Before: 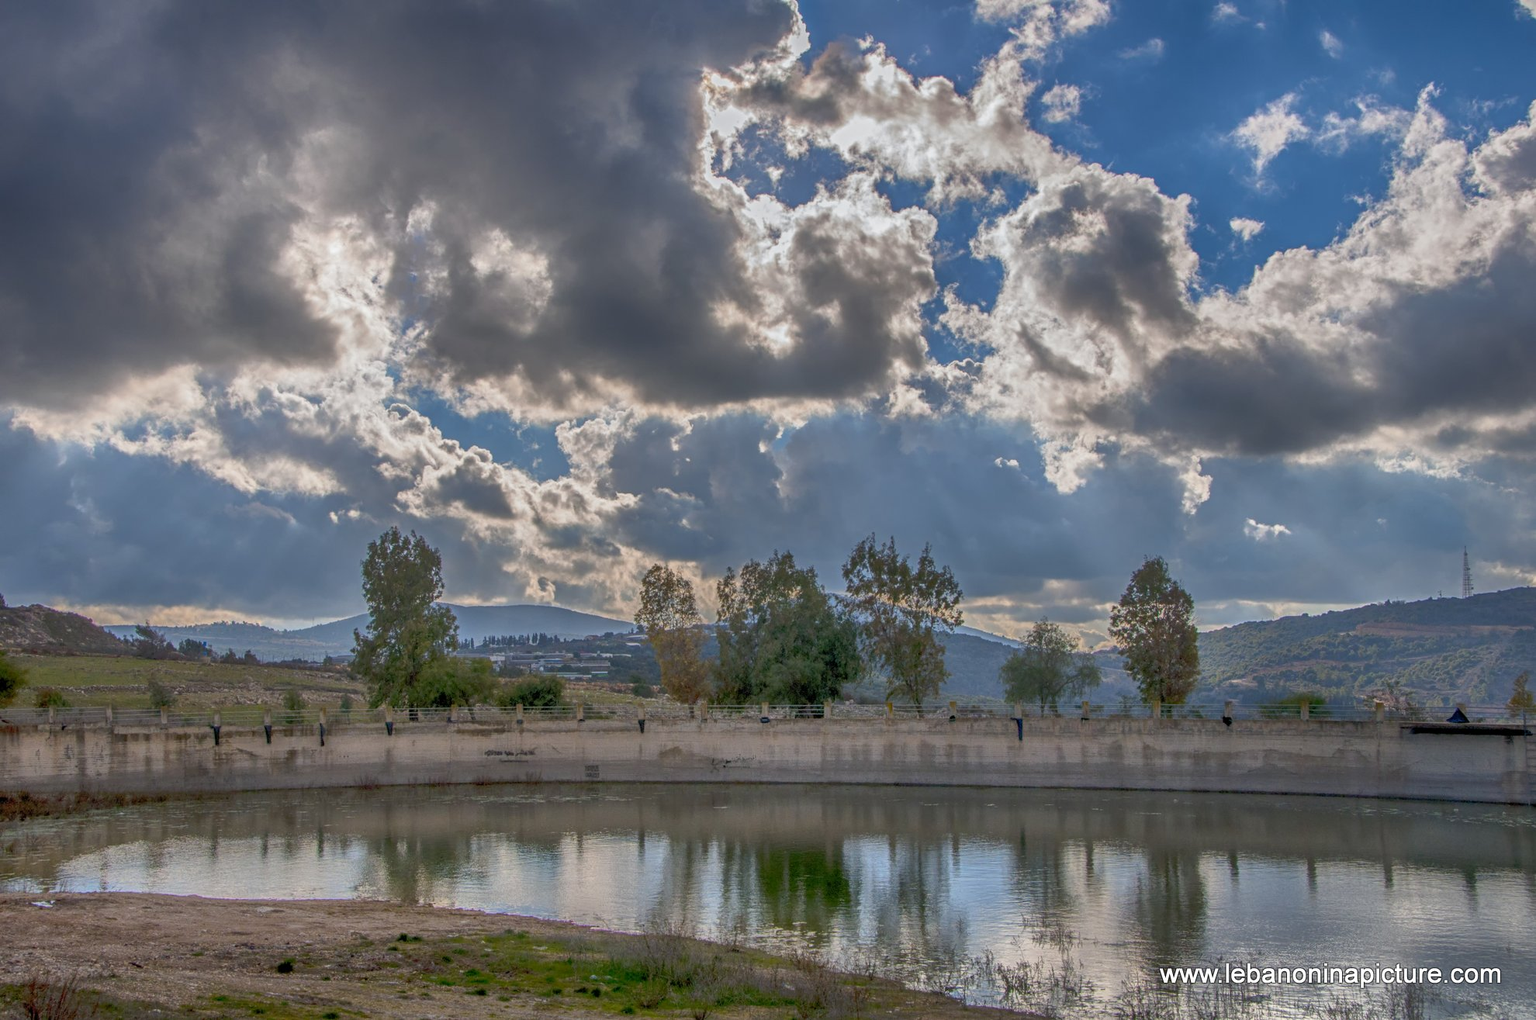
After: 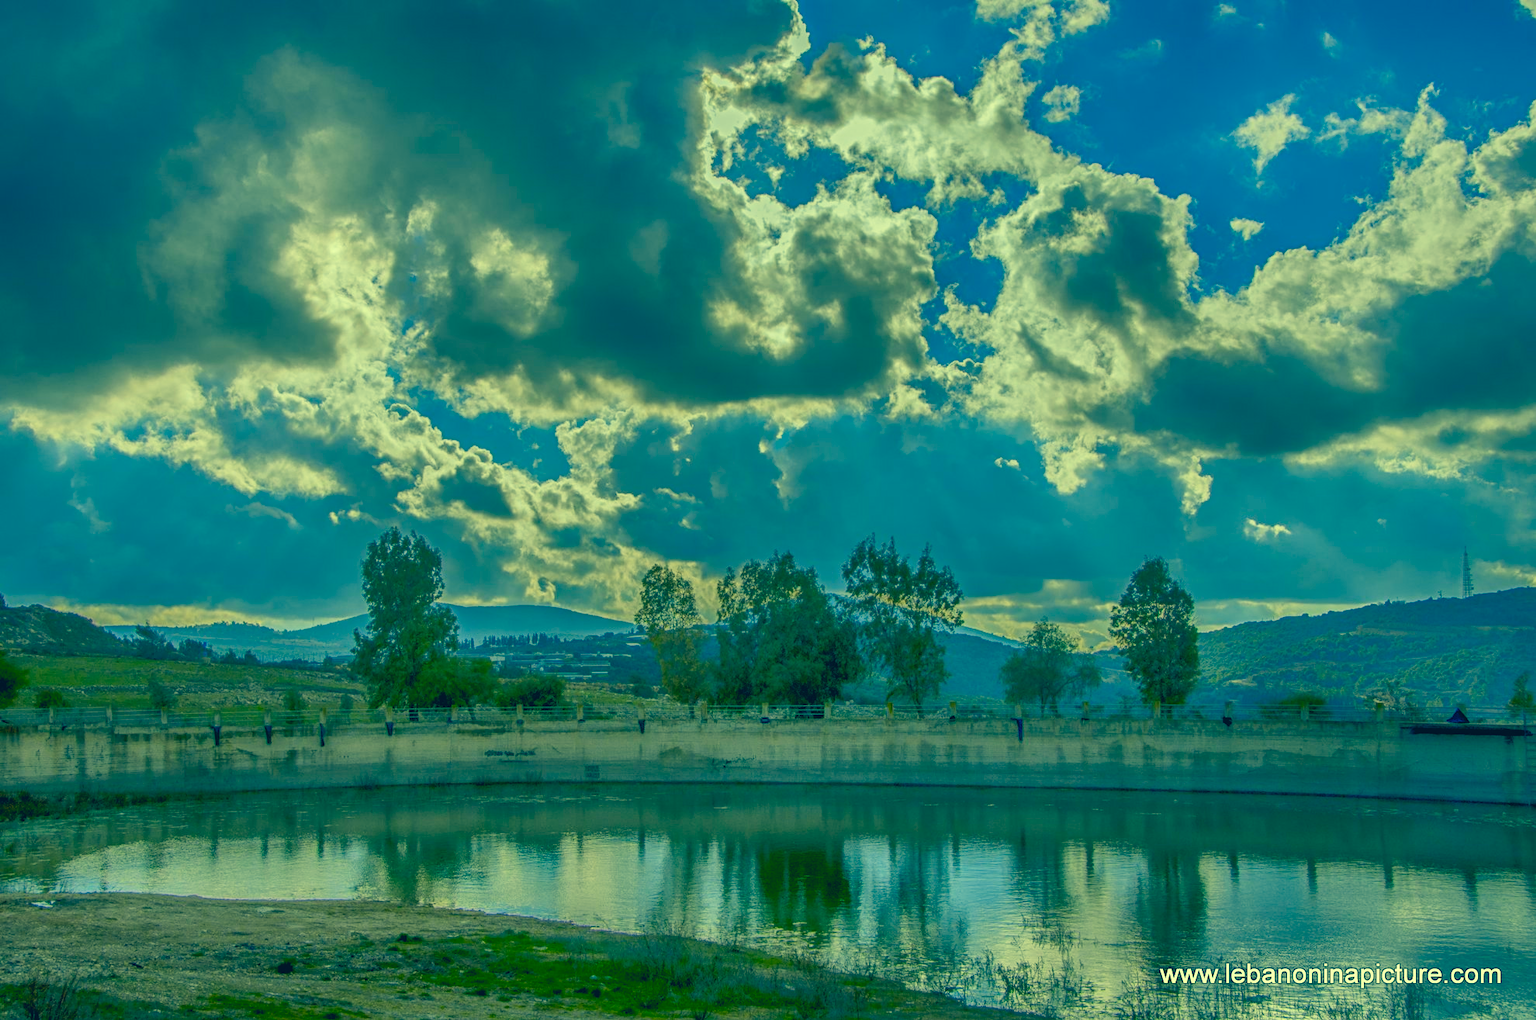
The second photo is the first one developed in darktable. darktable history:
color correction: highlights a* -15.52, highlights b* 39.55, shadows a* -39.74, shadows b* -25.67
color balance rgb: perceptual saturation grading › global saturation 20%, perceptual saturation grading › highlights -25.521%, perceptual saturation grading › shadows 25.156%, global vibrance 20%
tone equalizer: edges refinement/feathering 500, mask exposure compensation -1.57 EV, preserve details no
